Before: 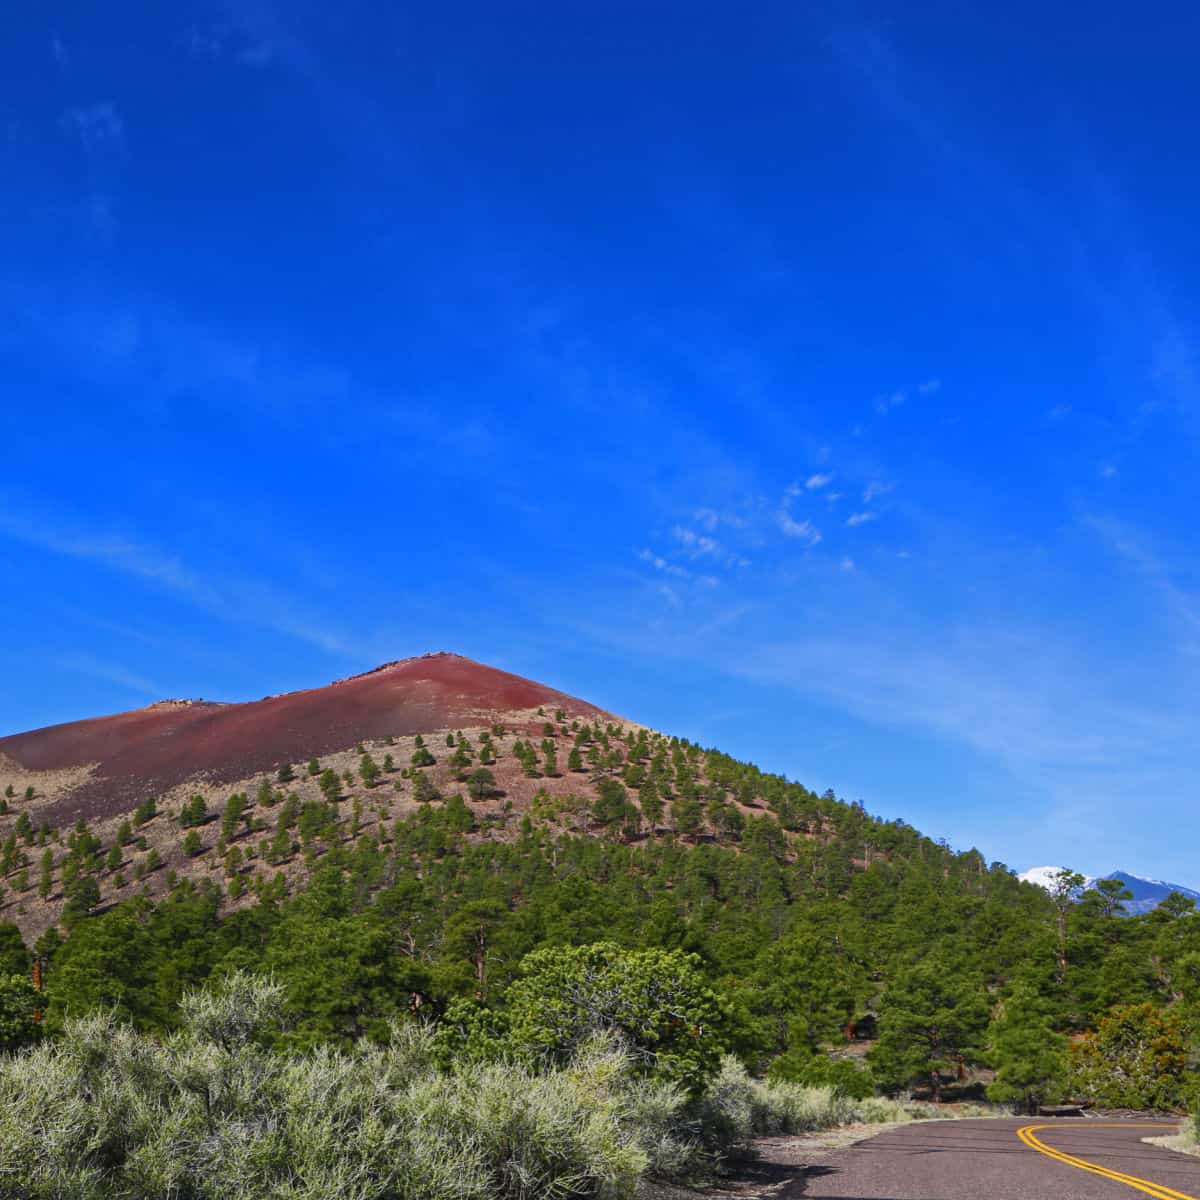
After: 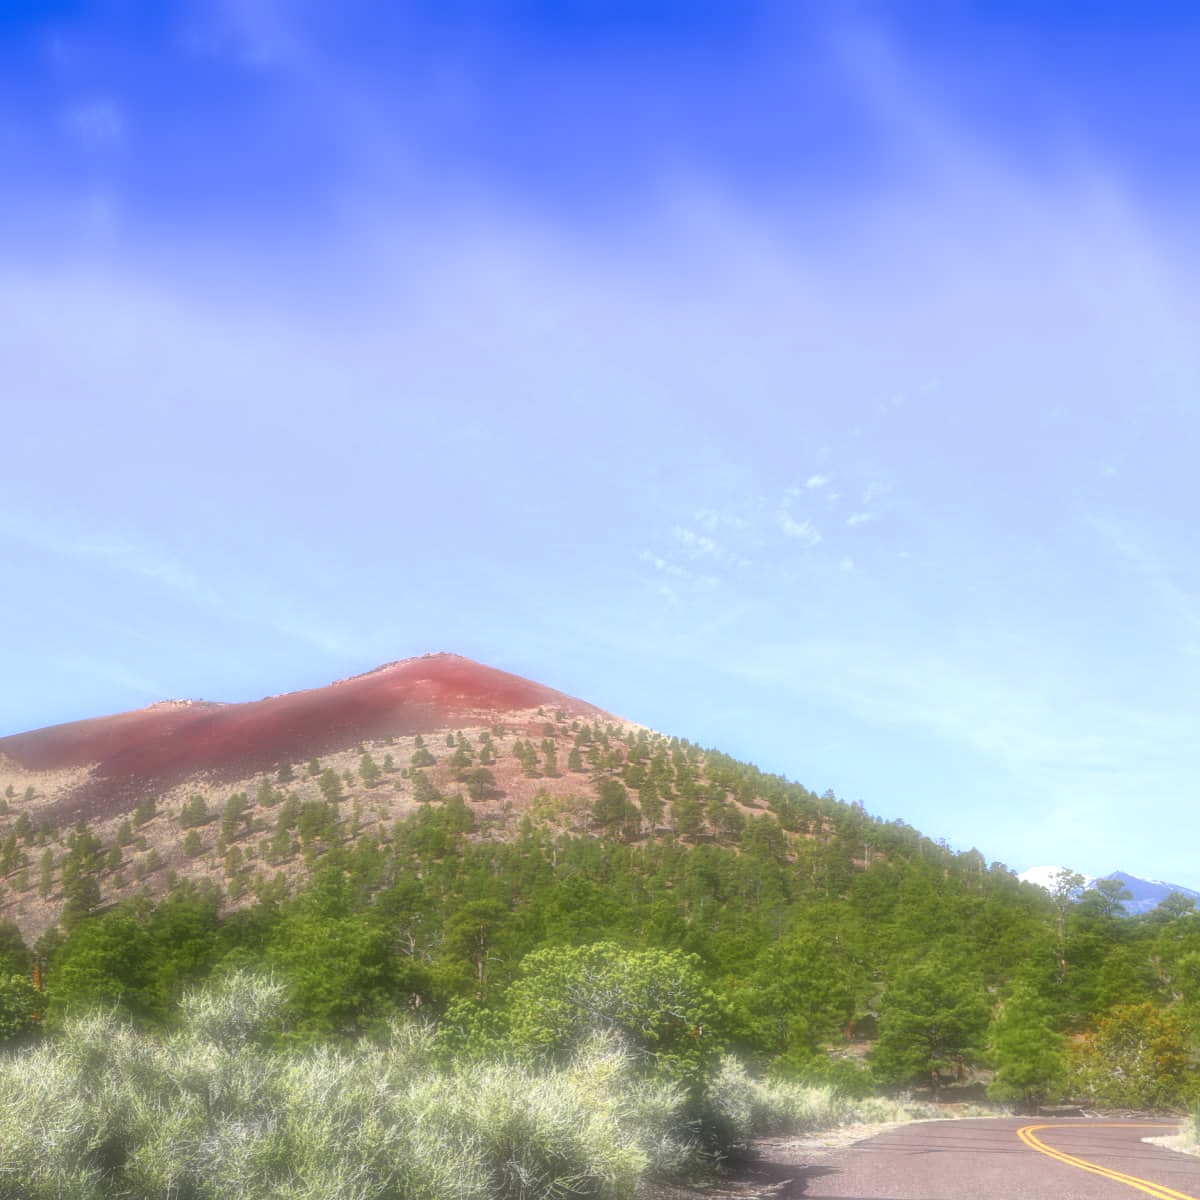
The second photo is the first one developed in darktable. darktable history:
soften: on, module defaults
tone equalizer: on, module defaults
local contrast: on, module defaults
exposure: black level correction 0, exposure 1 EV, compensate exposure bias true, compensate highlight preservation false
